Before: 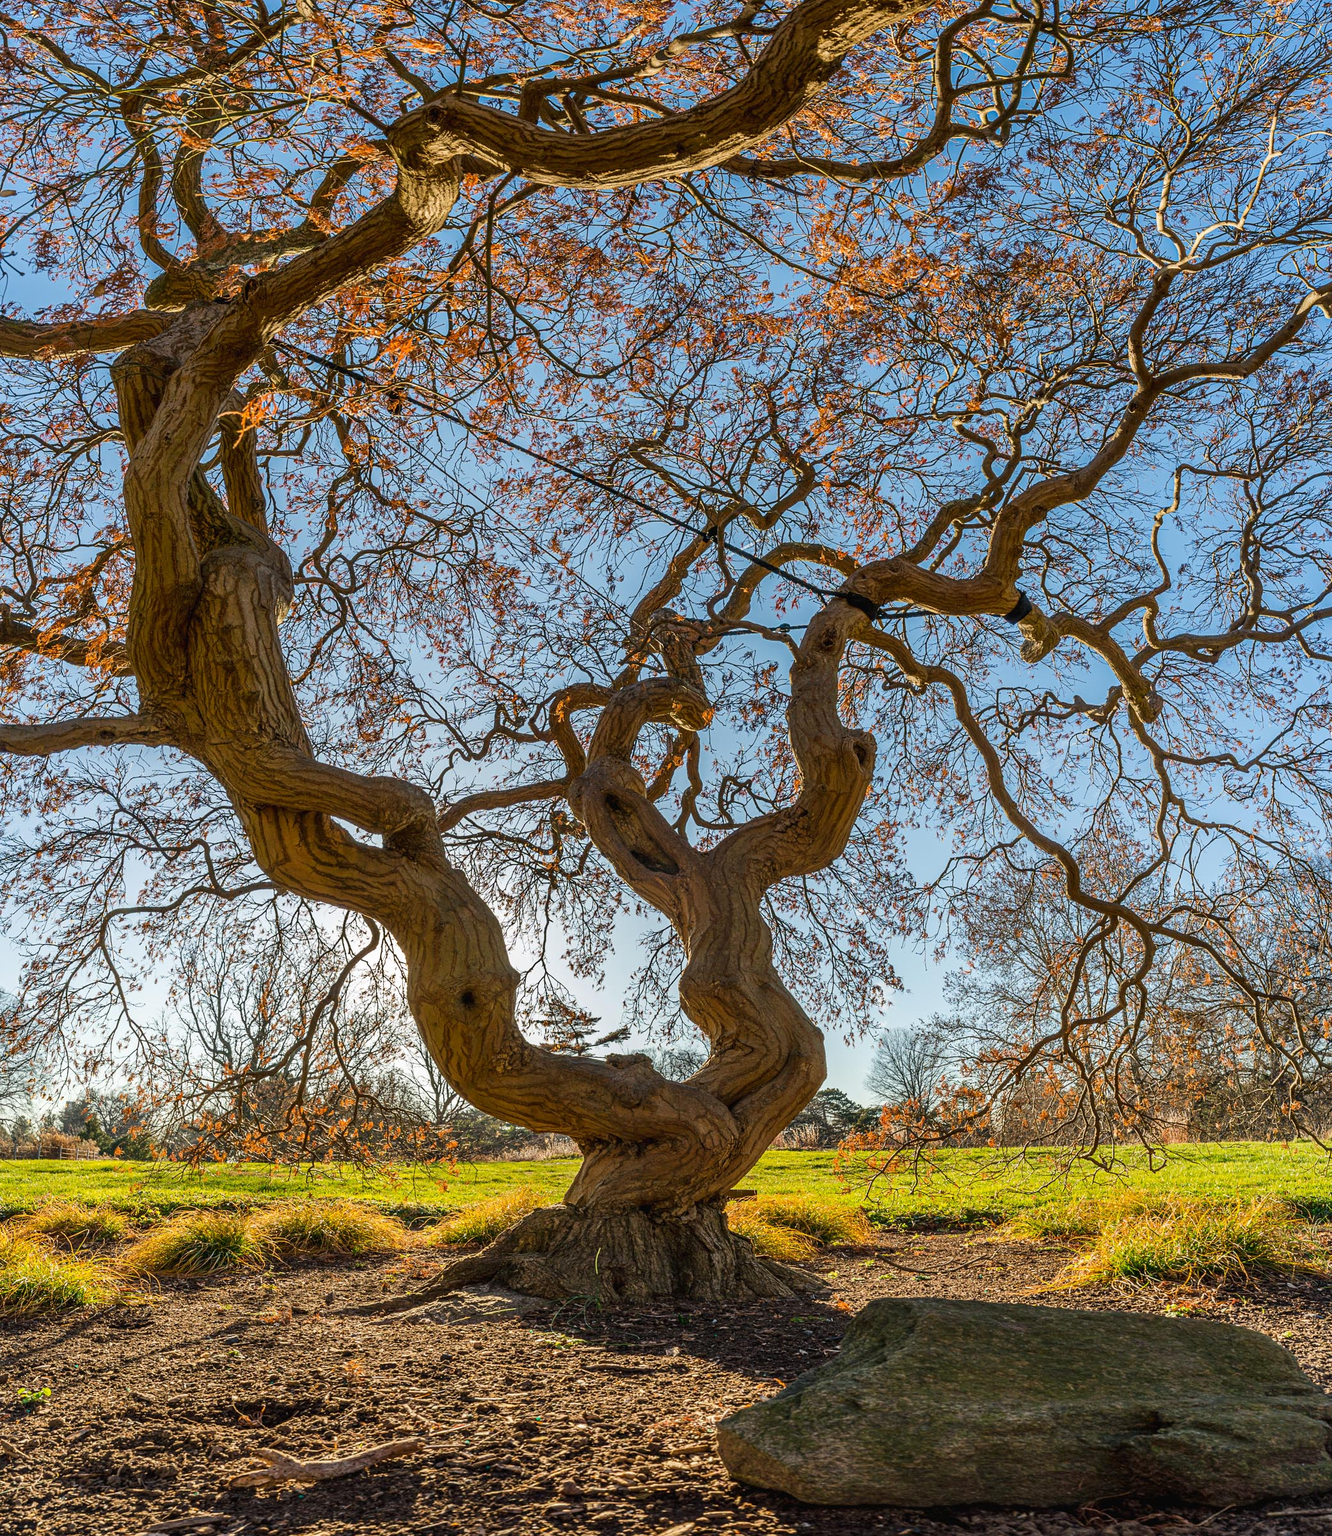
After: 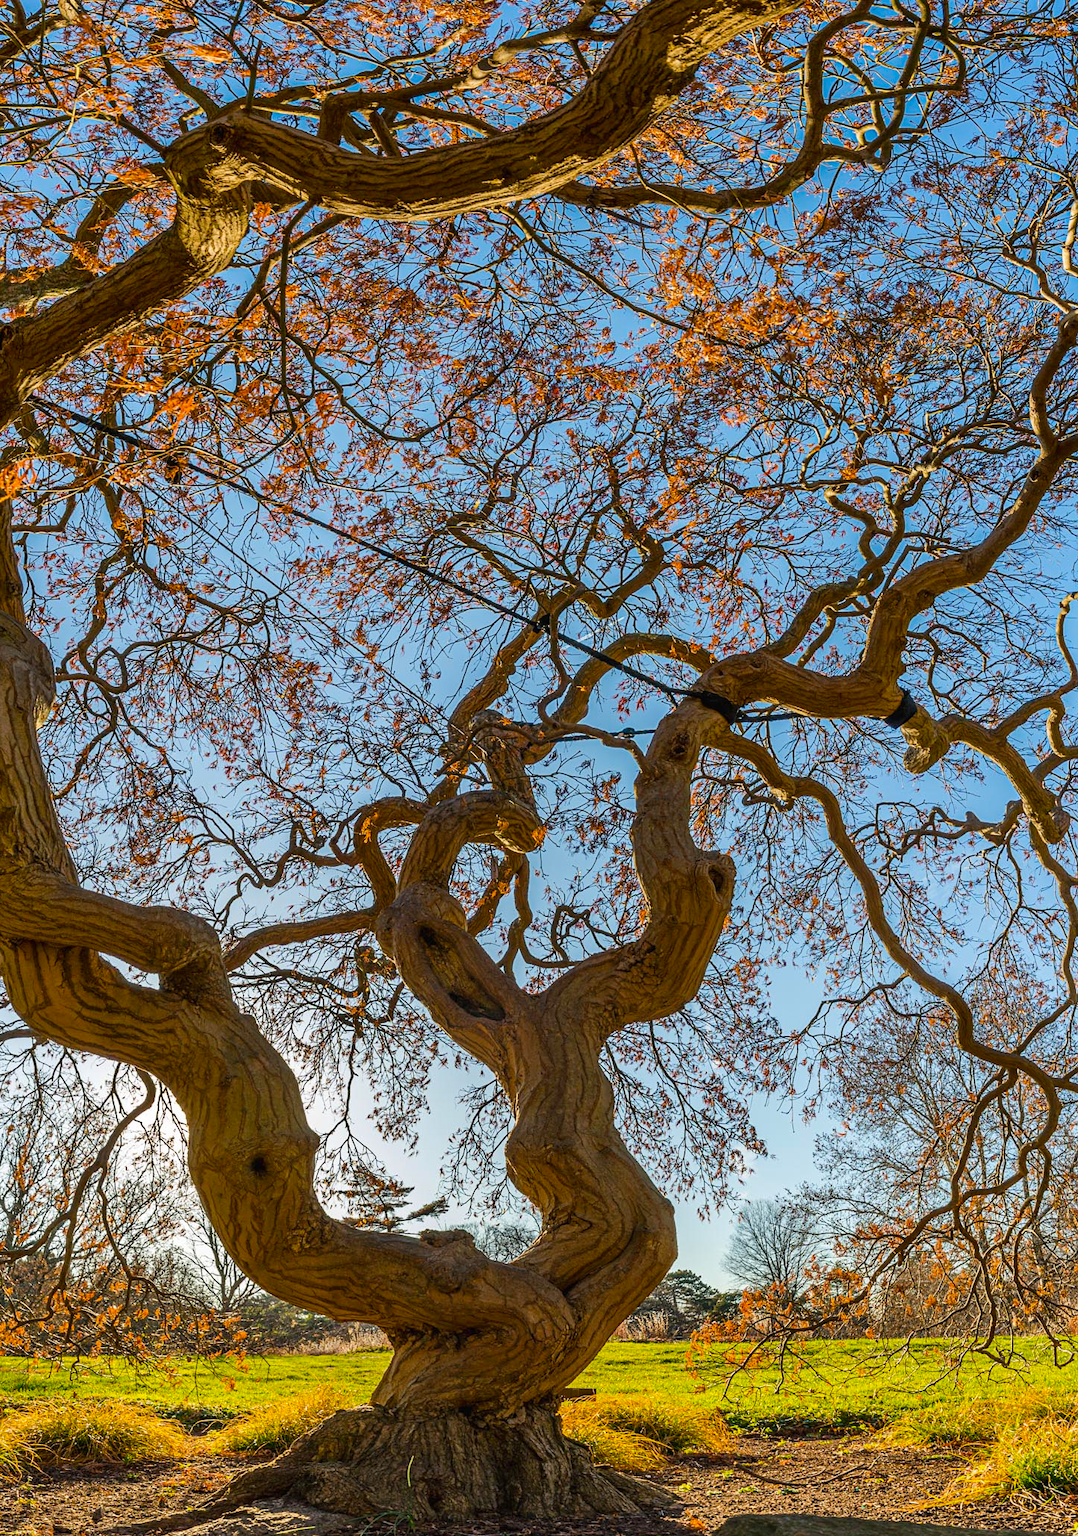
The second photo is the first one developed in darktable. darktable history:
color balance rgb: perceptual saturation grading › global saturation 25.181%
crop: left 18.538%, right 12.063%, bottom 14.273%
